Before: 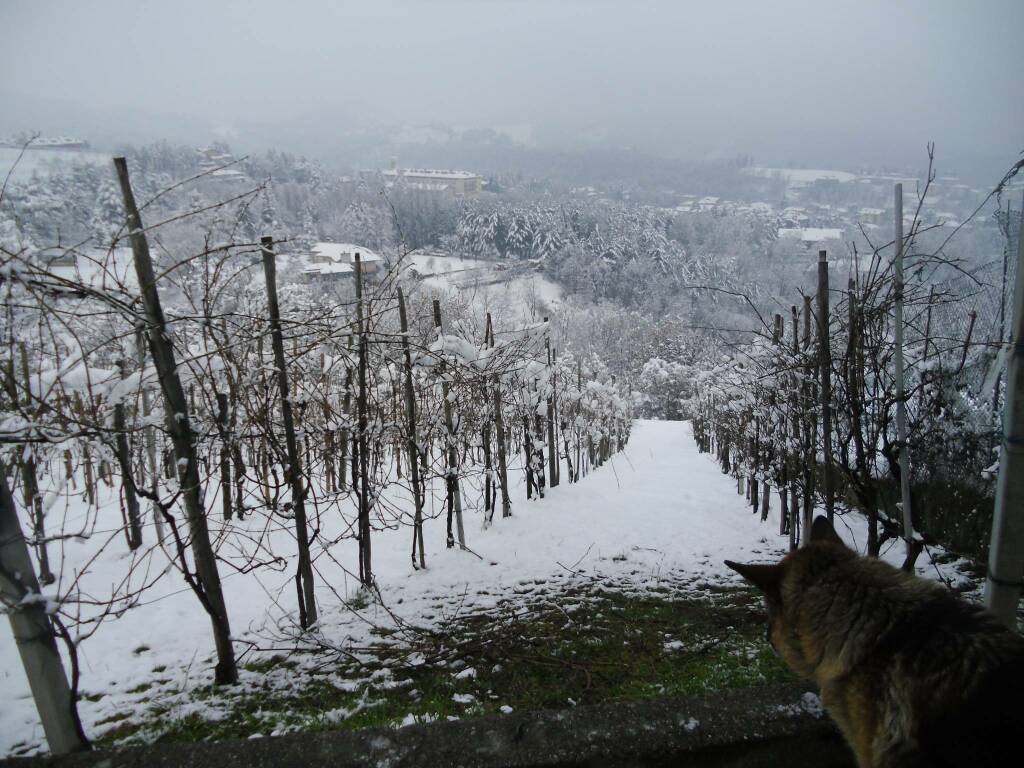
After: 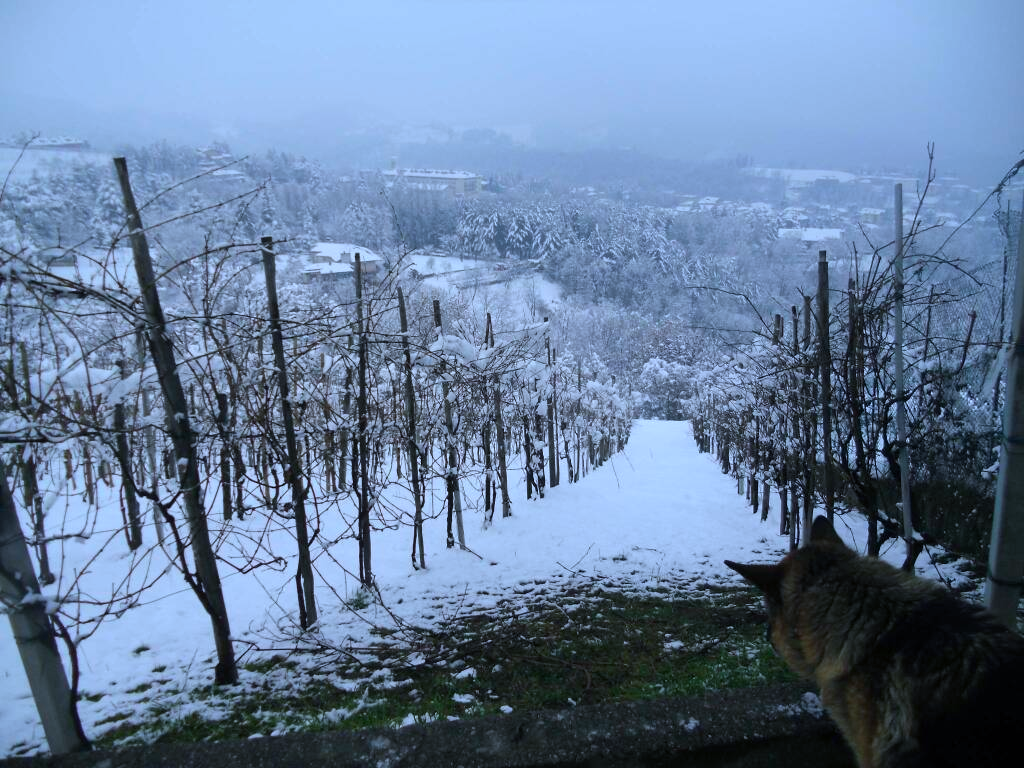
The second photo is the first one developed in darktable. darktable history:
color calibration: illuminant custom, x 0.392, y 0.392, temperature 3850.57 K
